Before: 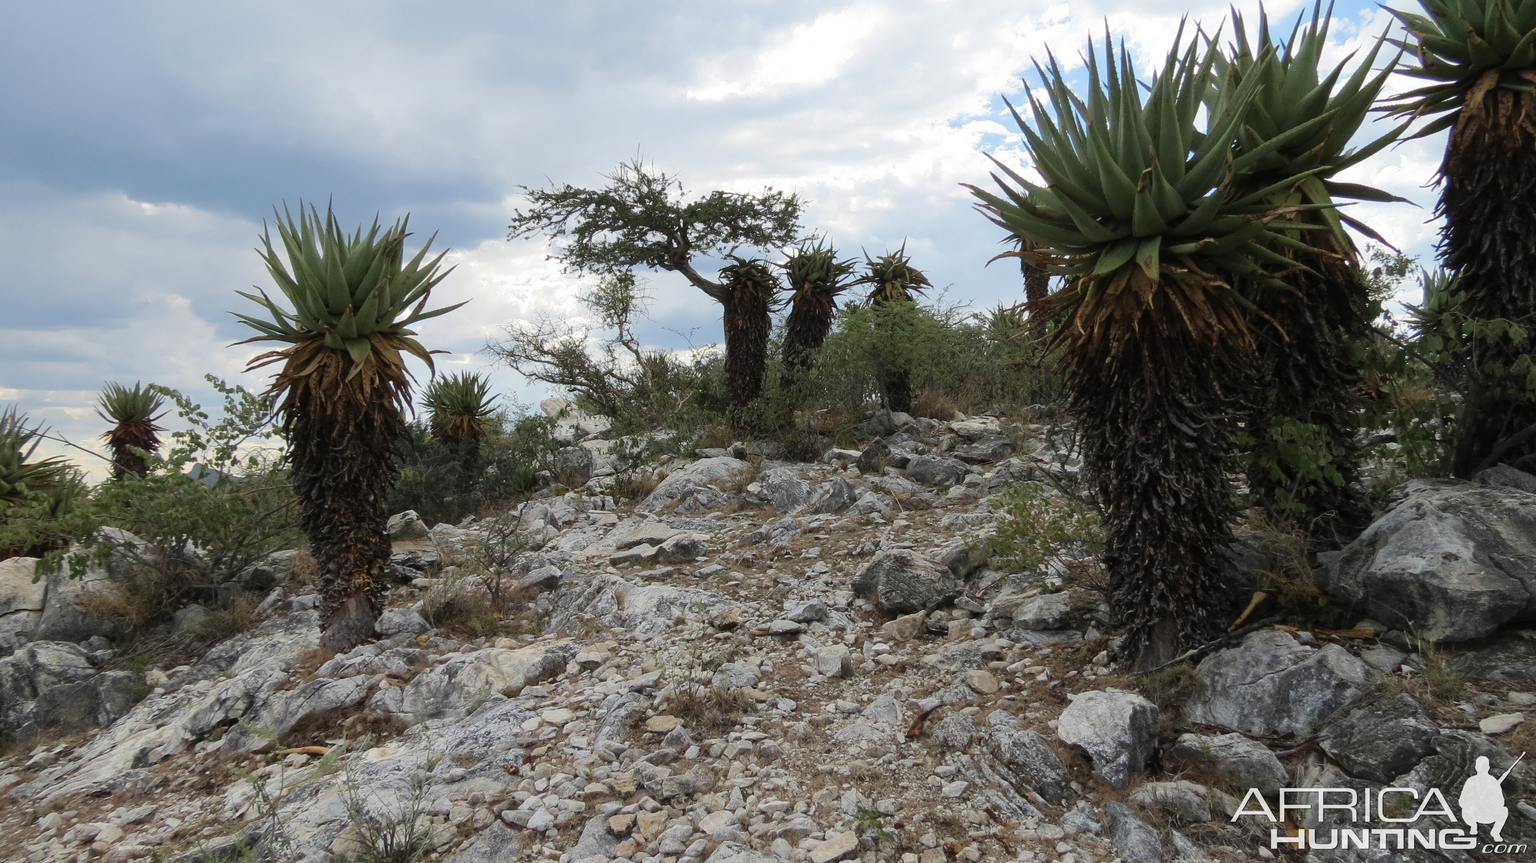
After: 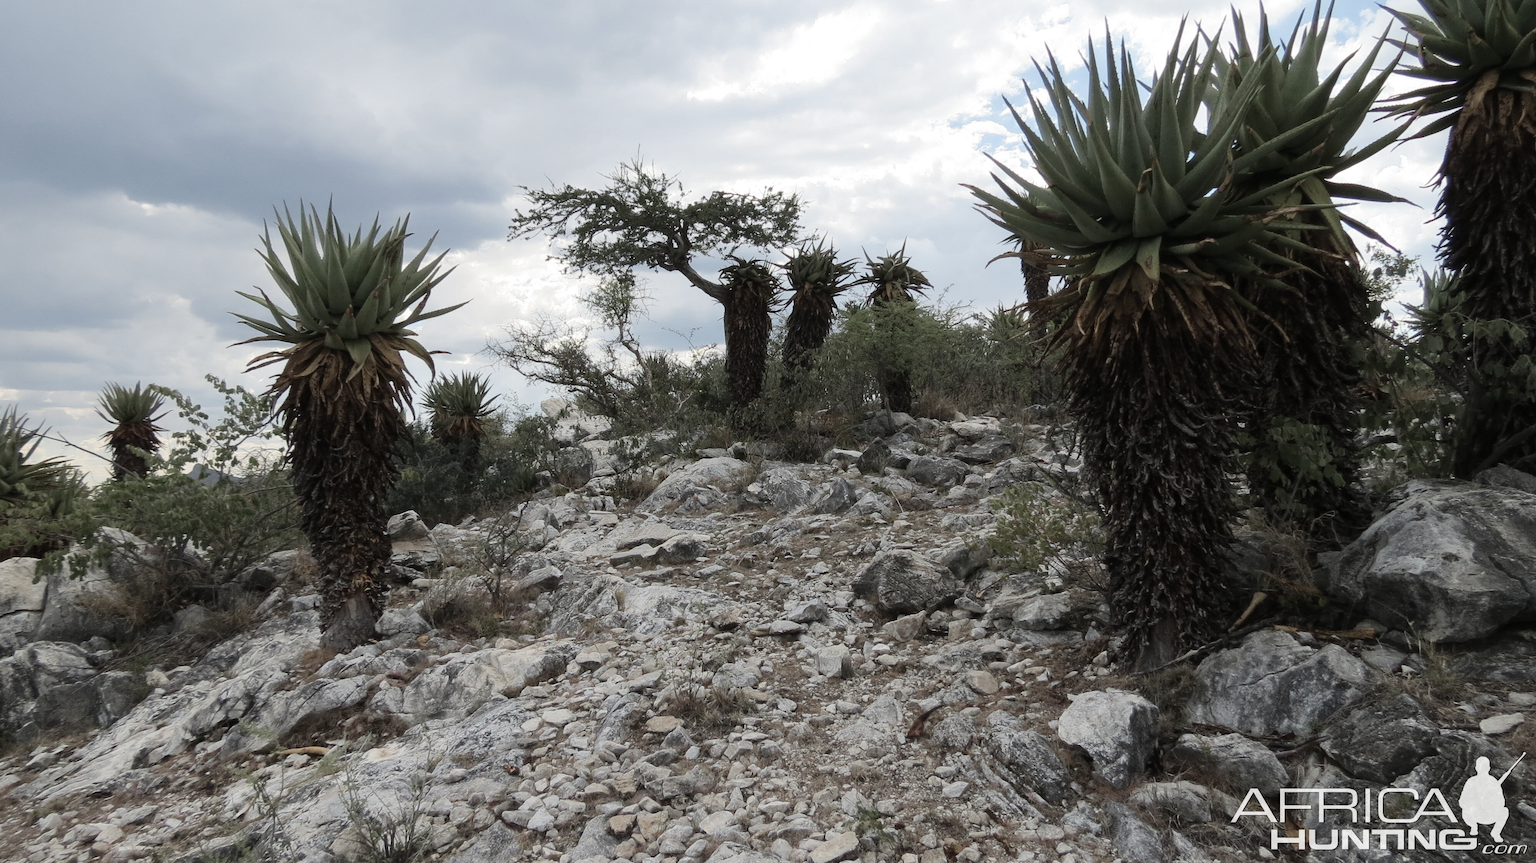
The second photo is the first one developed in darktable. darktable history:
contrast brightness saturation: contrast 0.104, saturation -0.37
